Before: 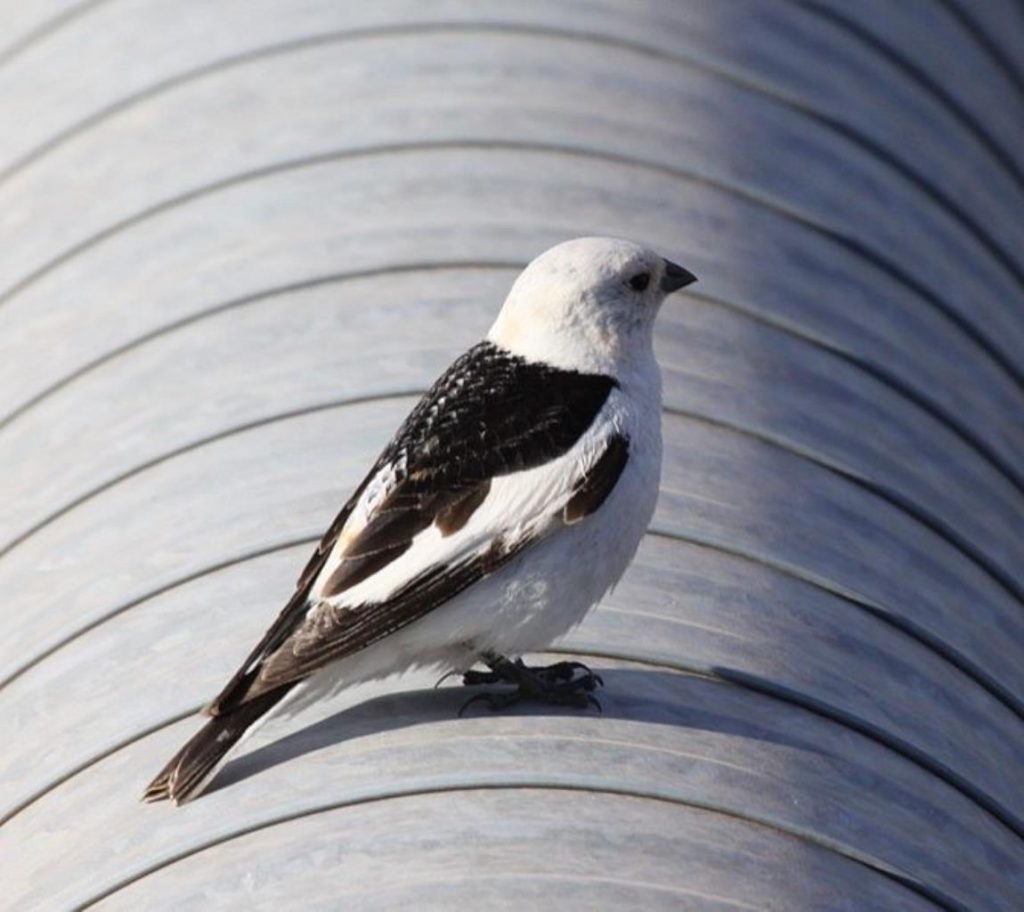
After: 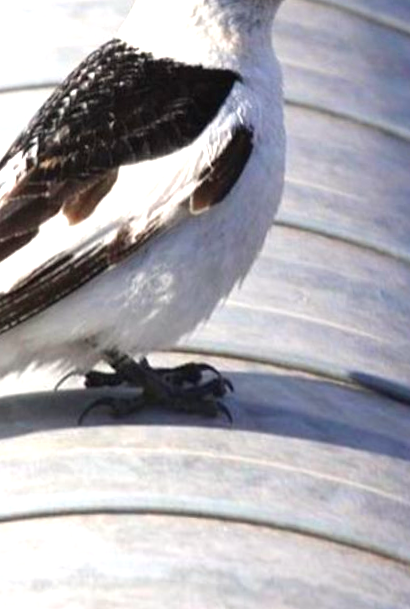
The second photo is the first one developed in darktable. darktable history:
exposure: exposure 0.935 EV, compensate highlight preservation false
crop: left 31.379%, top 24.658%, right 20.326%, bottom 6.628%
white balance: red 1.009, blue 0.985
rotate and perspective: rotation 0.72°, lens shift (vertical) -0.352, lens shift (horizontal) -0.051, crop left 0.152, crop right 0.859, crop top 0.019, crop bottom 0.964
color zones: curves: ch1 [(0.309, 0.524) (0.41, 0.329) (0.508, 0.509)]; ch2 [(0.25, 0.457) (0.75, 0.5)]
